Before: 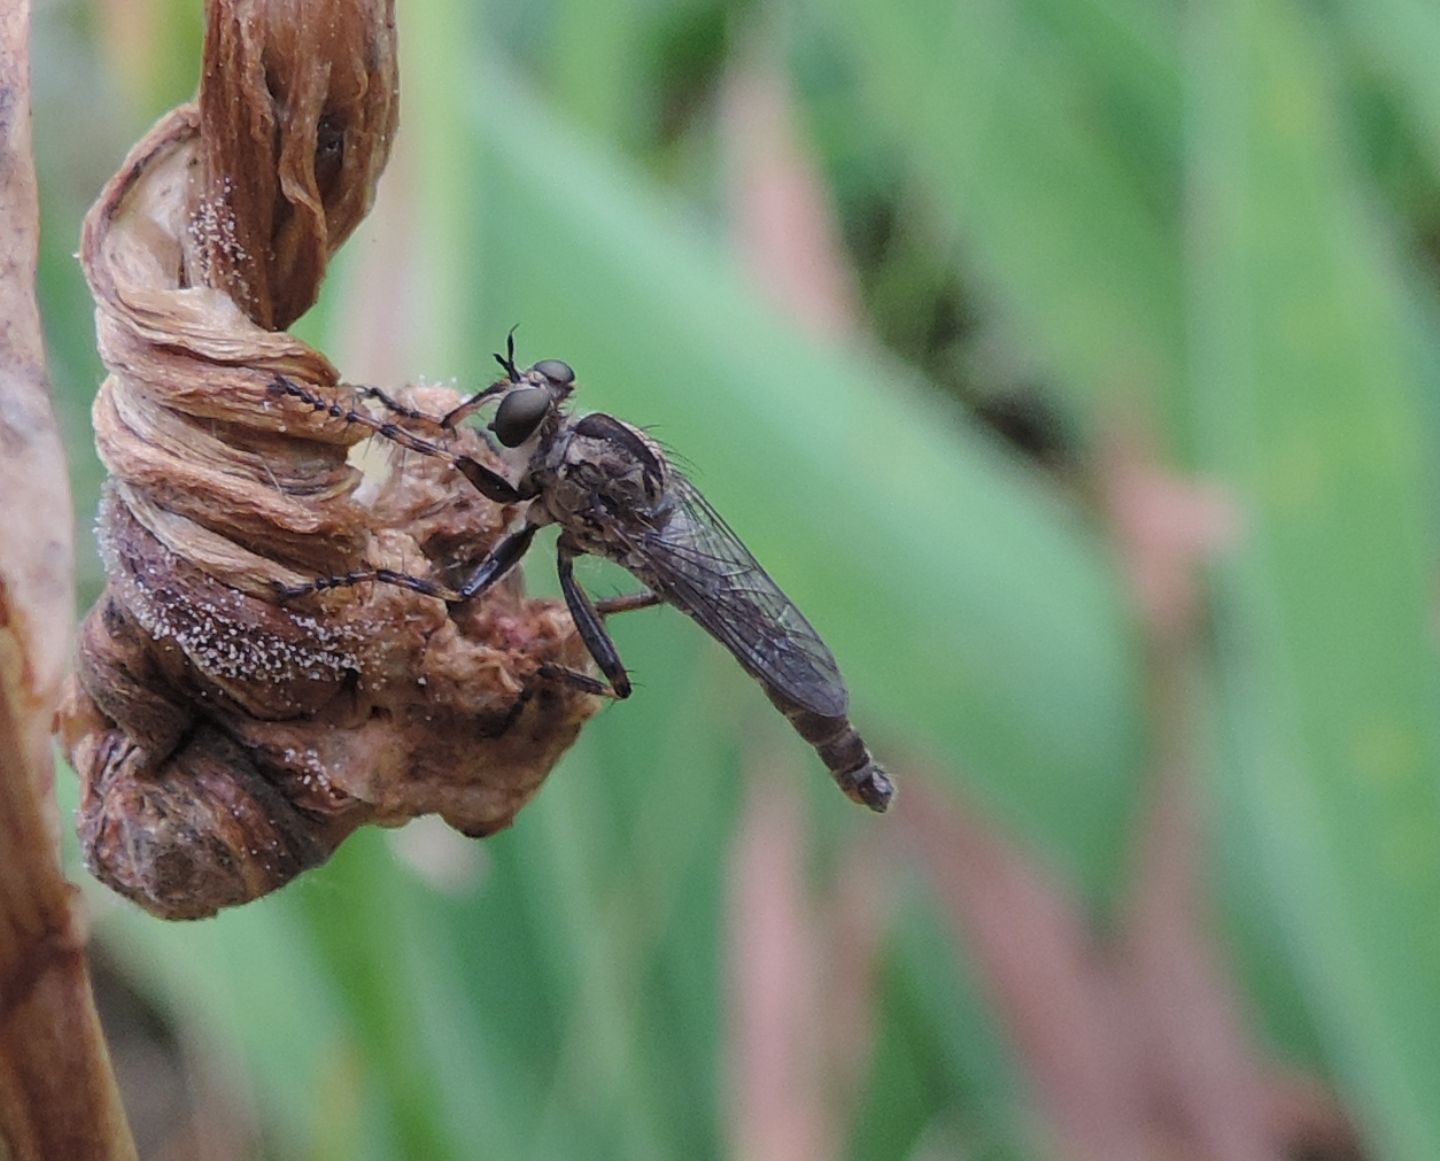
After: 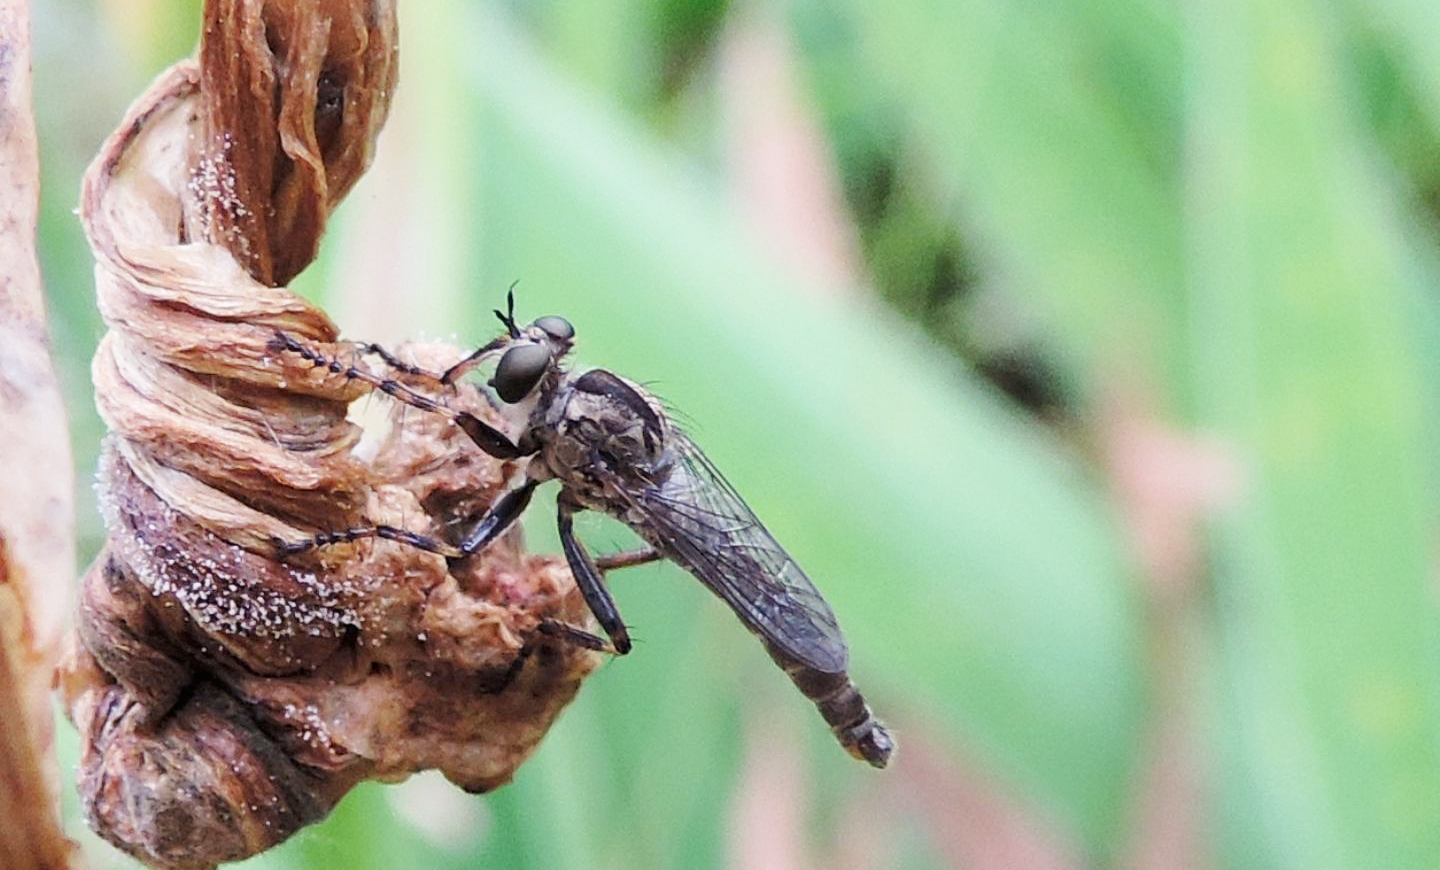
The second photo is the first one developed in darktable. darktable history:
base curve: curves: ch0 [(0, 0) (0.005, 0.002) (0.15, 0.3) (0.4, 0.7) (0.75, 0.95) (1, 1)], preserve colors none
crop: top 3.857%, bottom 21.132%
